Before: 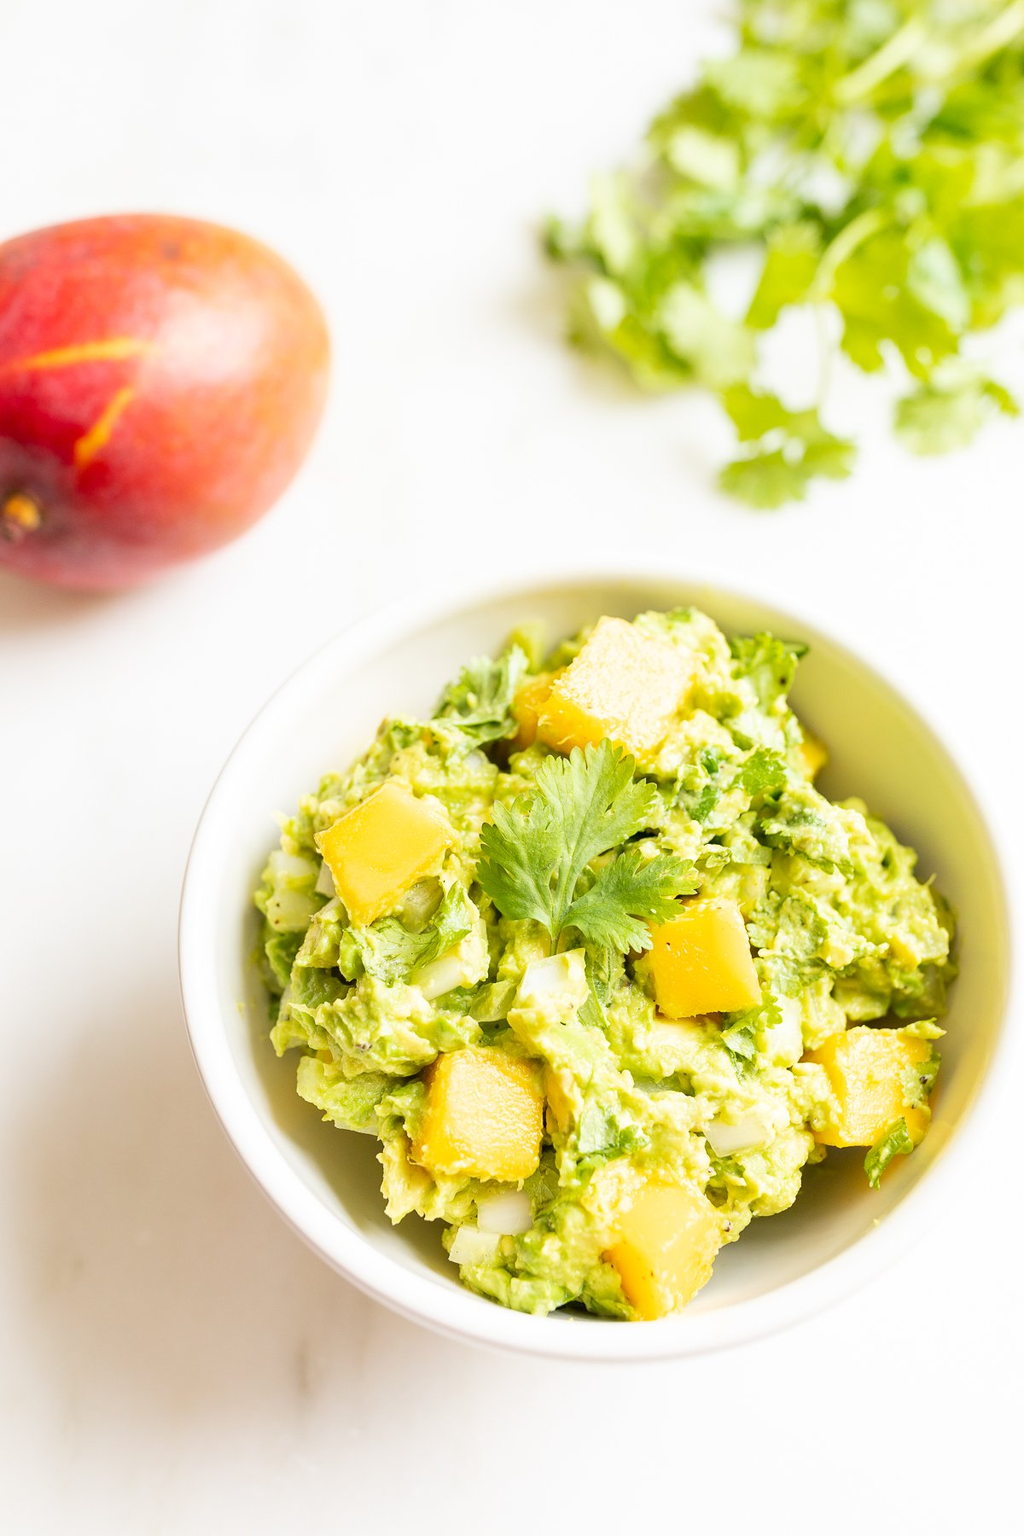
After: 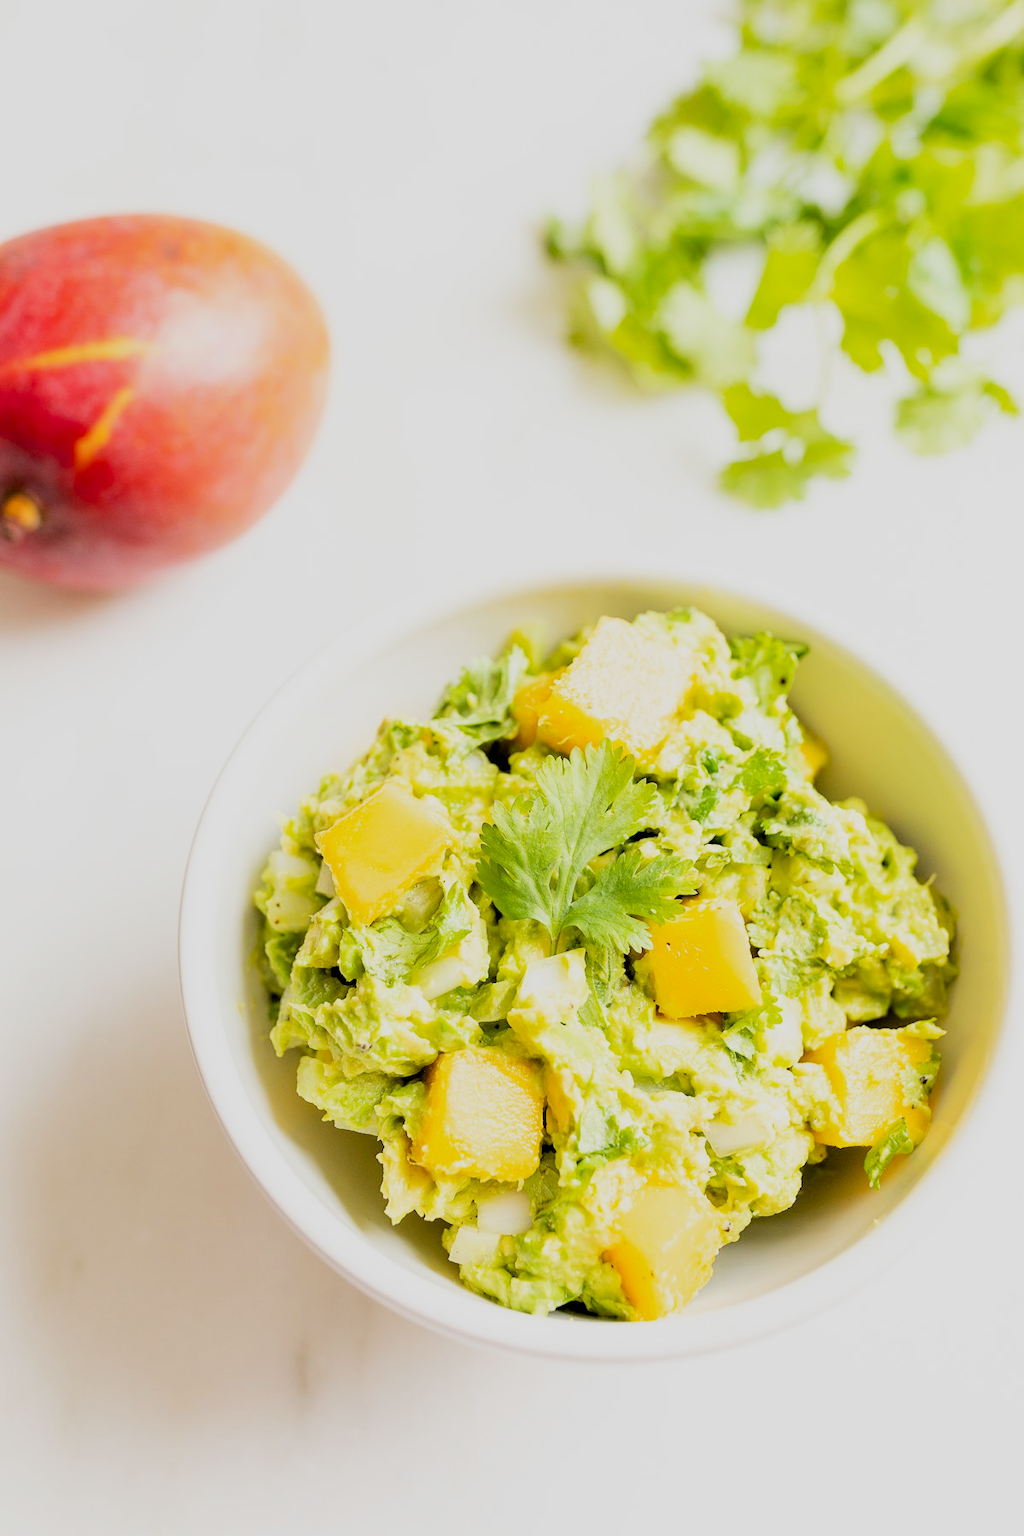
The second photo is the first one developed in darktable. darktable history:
filmic rgb: black relative exposure -5 EV, hardness 2.88, contrast 1.1, highlights saturation mix -20%
exposure: black level correction 0.01, exposure 0.011 EV, compensate highlight preservation false
